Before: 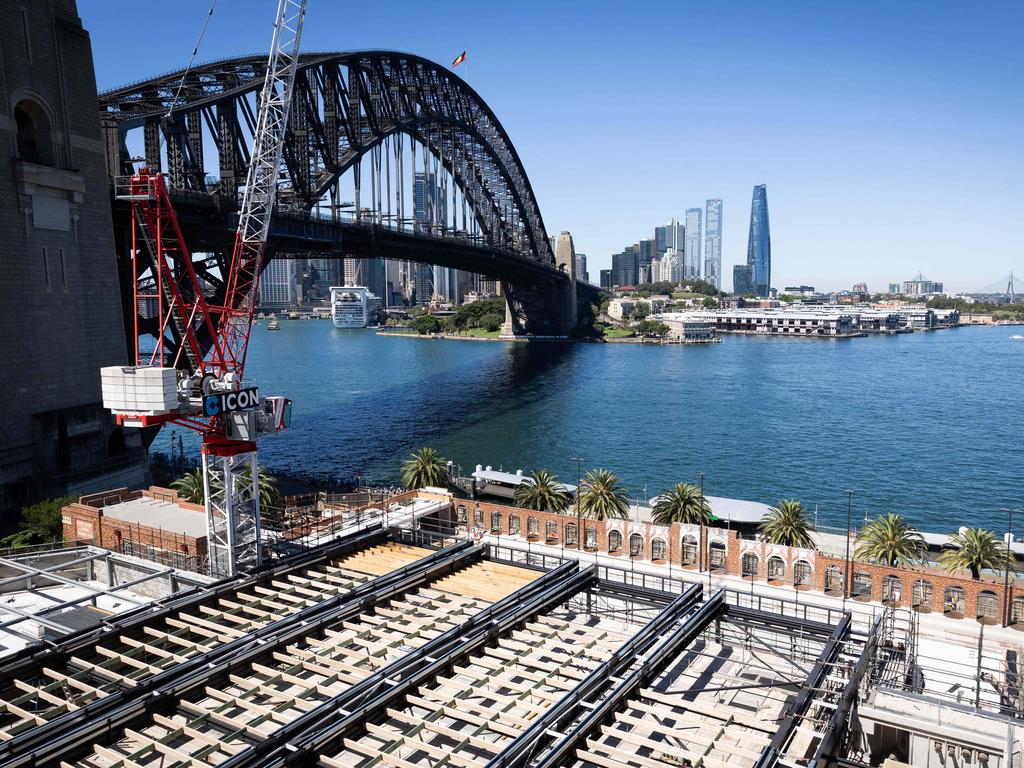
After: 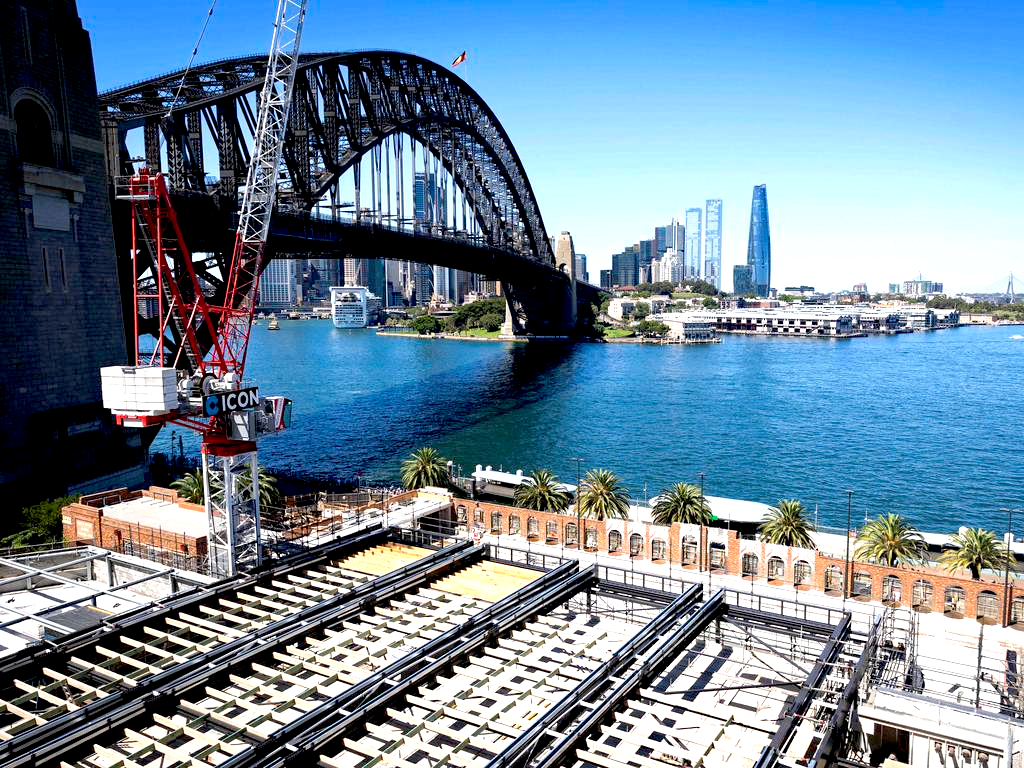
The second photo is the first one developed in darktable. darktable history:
exposure: black level correction 0.012, exposure 0.7 EV, compensate exposure bias true, compensate highlight preservation false
haze removal: compatibility mode true, adaptive false
color correction: saturation 1.11
